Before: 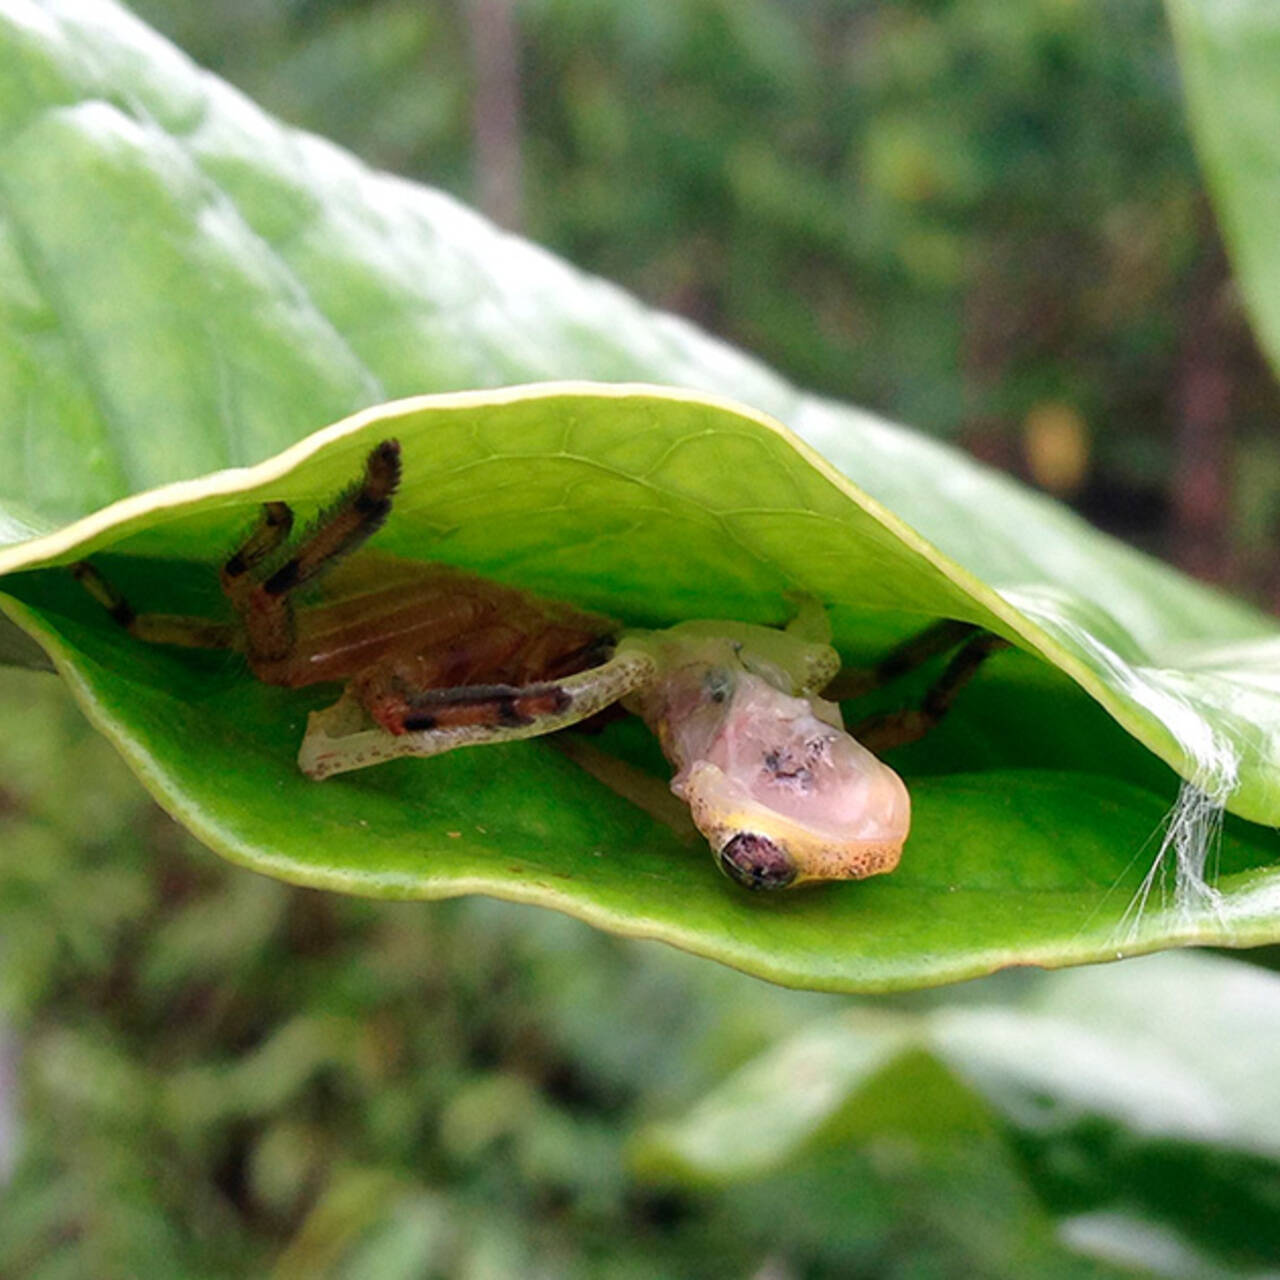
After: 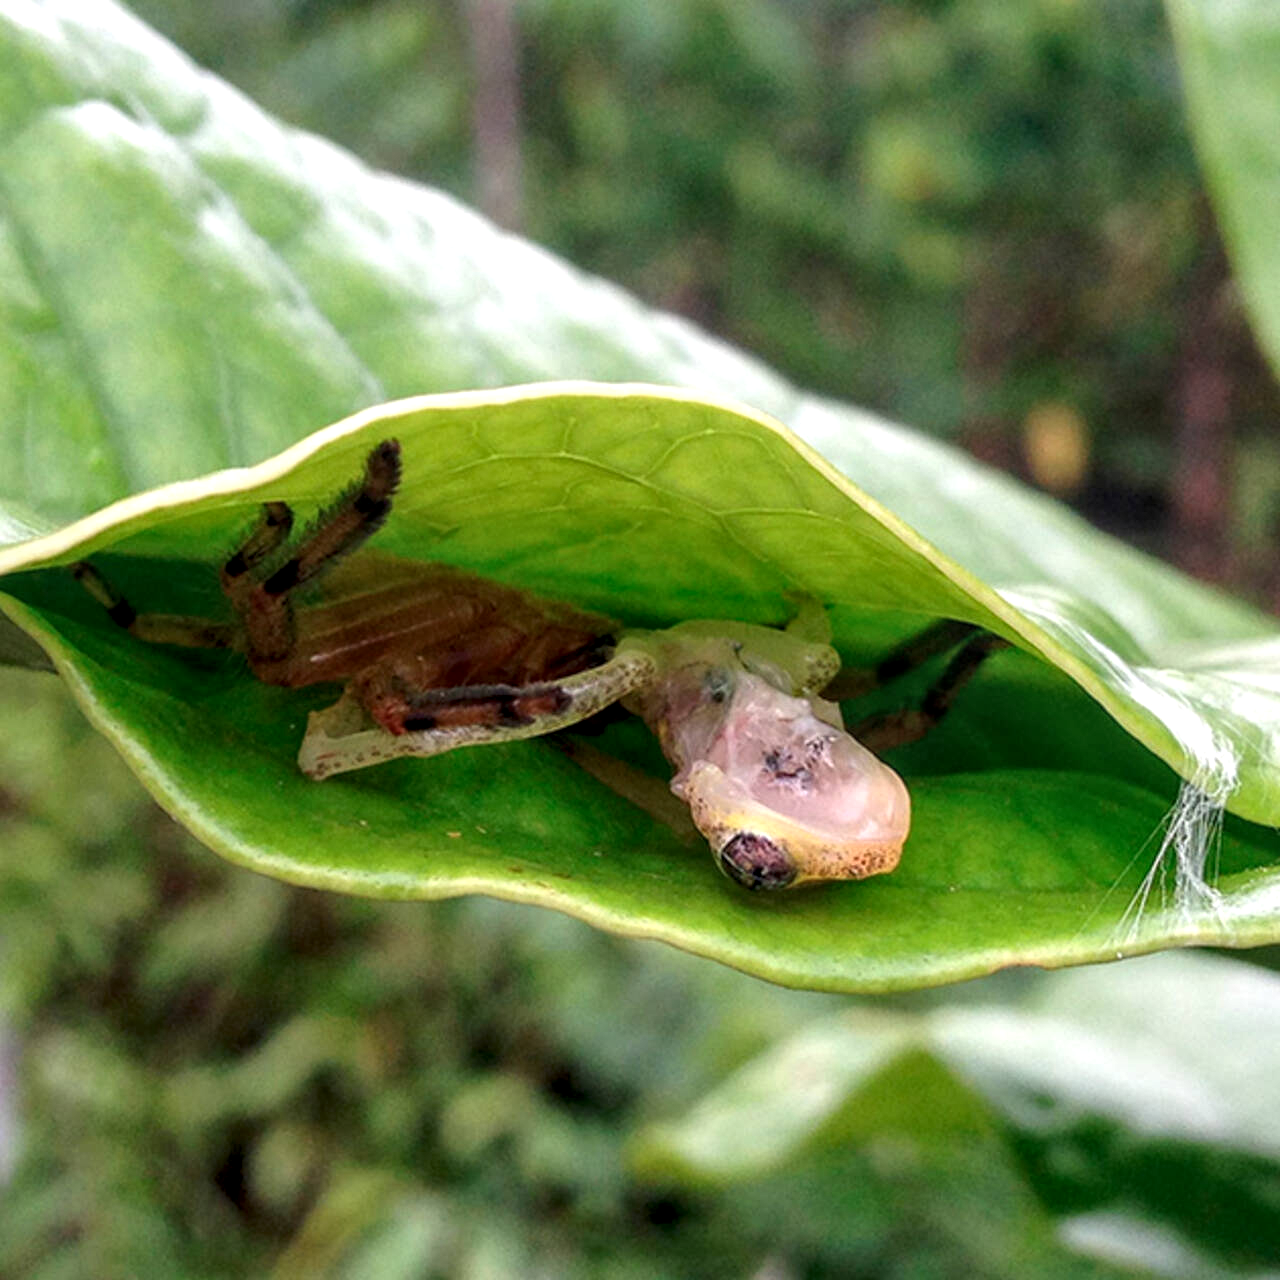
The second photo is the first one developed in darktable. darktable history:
local contrast: highlights 61%, detail 143%, midtone range 0.432
